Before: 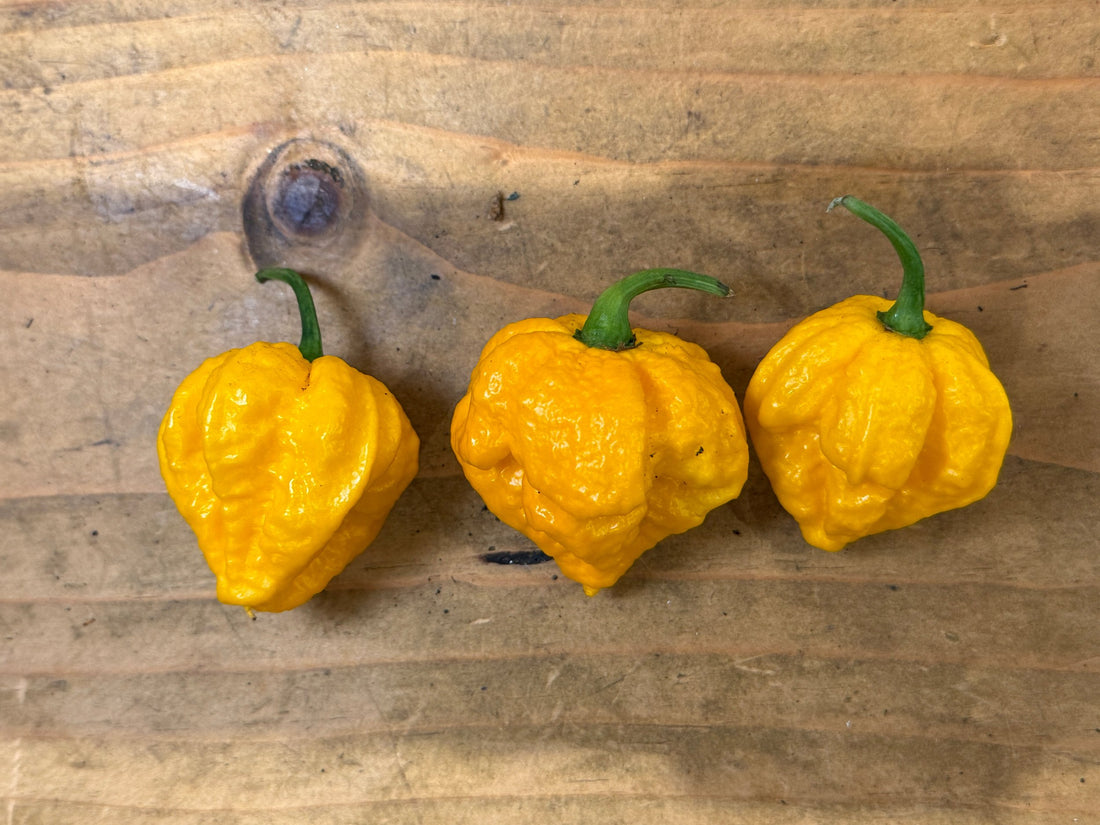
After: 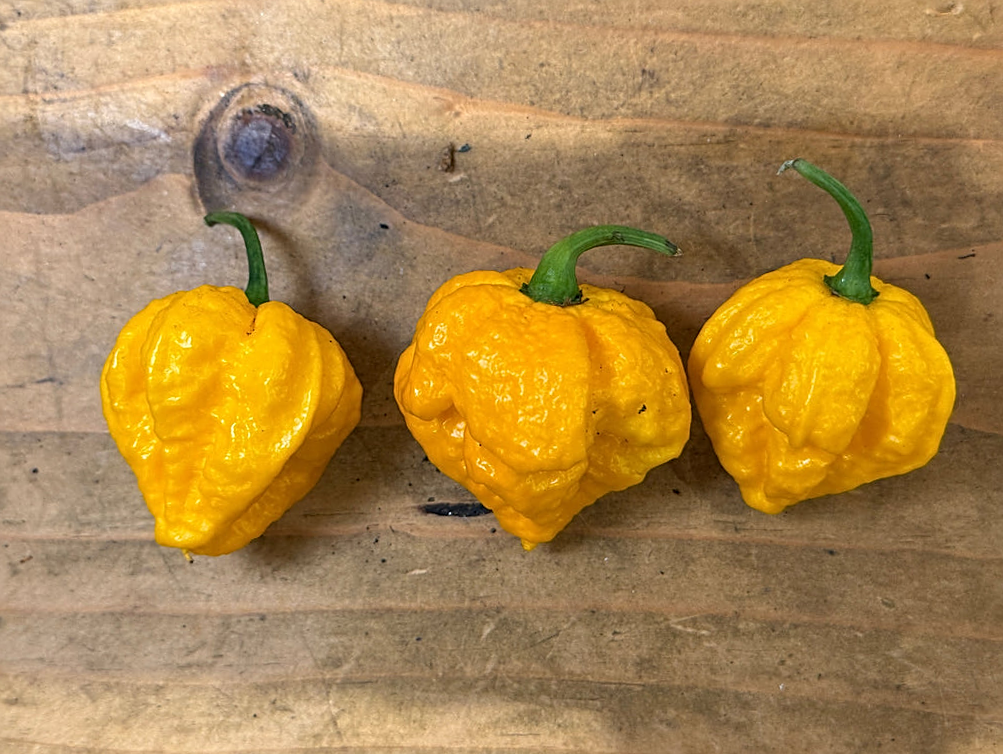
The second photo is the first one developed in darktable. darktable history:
sharpen: on, module defaults
crop and rotate: angle -1.94°, left 3.122%, top 3.783%, right 1.631%, bottom 0.682%
